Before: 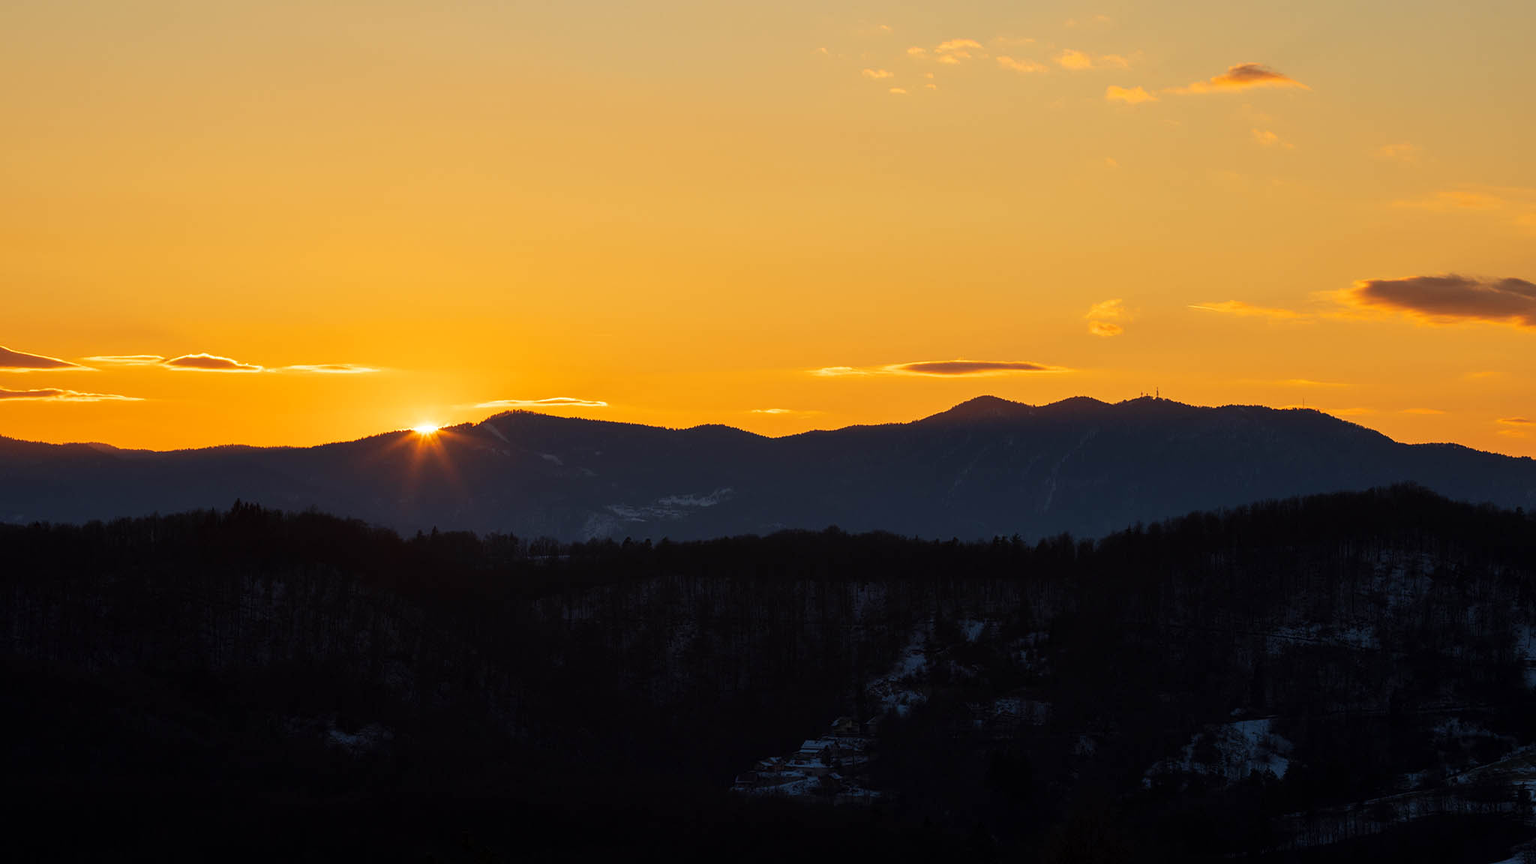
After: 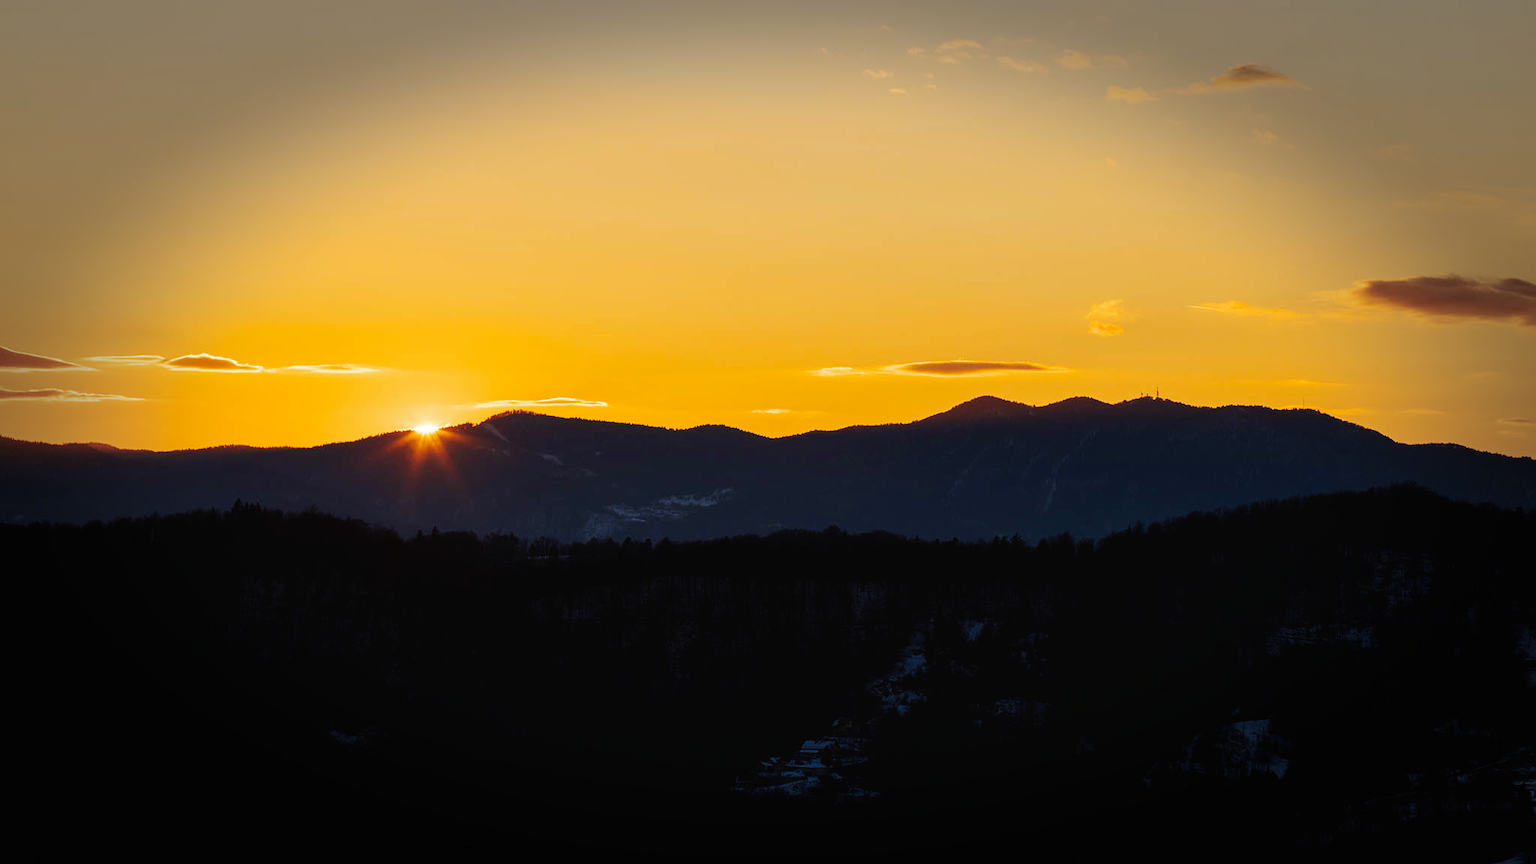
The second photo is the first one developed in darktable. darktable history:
tone curve: curves: ch0 [(0, 0) (0.003, 0.019) (0.011, 0.02) (0.025, 0.019) (0.044, 0.027) (0.069, 0.038) (0.1, 0.056) (0.136, 0.089) (0.177, 0.137) (0.224, 0.187) (0.277, 0.259) (0.335, 0.343) (0.399, 0.437) (0.468, 0.532) (0.543, 0.613) (0.623, 0.685) (0.709, 0.752) (0.801, 0.822) (0.898, 0.9) (1, 1)], preserve colors none
vignetting: fall-off start 66.7%, fall-off radius 39.74%, brightness -0.576, saturation -0.258, automatic ratio true, width/height ratio 0.671, dithering 16-bit output
